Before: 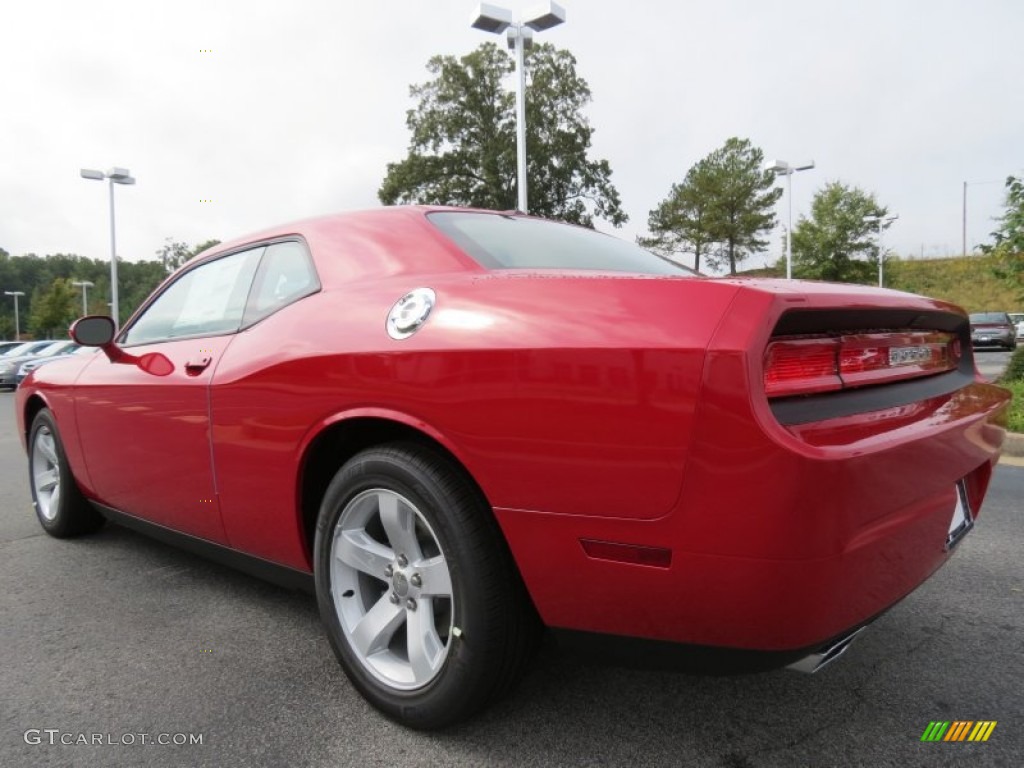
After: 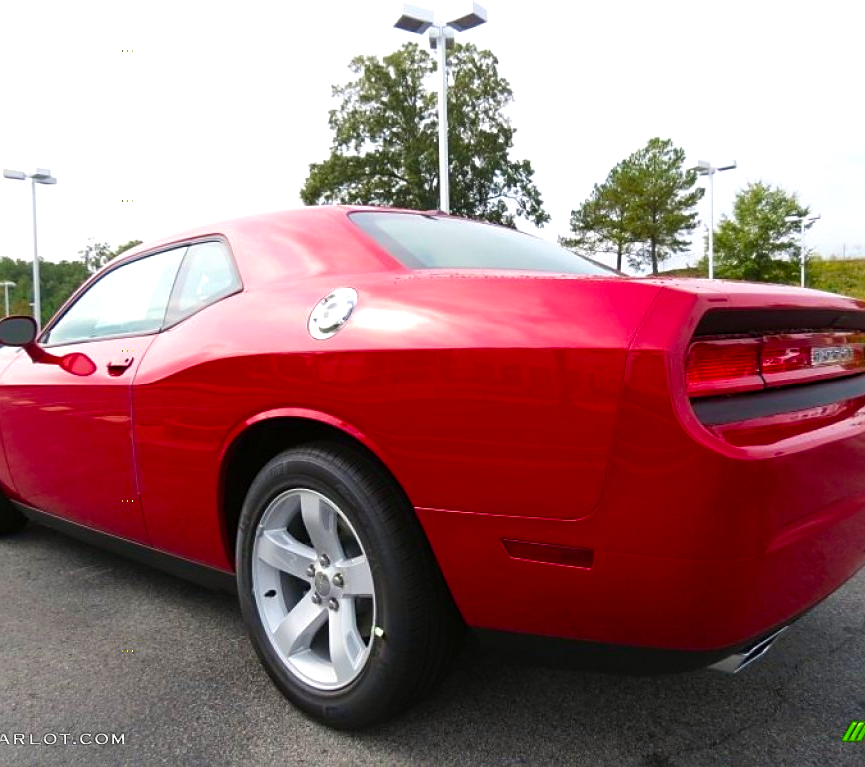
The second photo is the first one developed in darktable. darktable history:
crop: left 7.635%, right 7.802%
sharpen: radius 1.912, amount 0.408, threshold 1.265
velvia: strength 15.07%
color balance rgb: shadows lift › chroma 1.771%, shadows lift › hue 262.93°, linear chroma grading › global chroma 14.348%, perceptual saturation grading › global saturation 20%, perceptual saturation grading › highlights -25.767%, perceptual saturation grading › shadows 25.392%, perceptual brilliance grading › highlights 10.117%, perceptual brilliance grading › mid-tones 5.274%, global vibrance 20.587%
